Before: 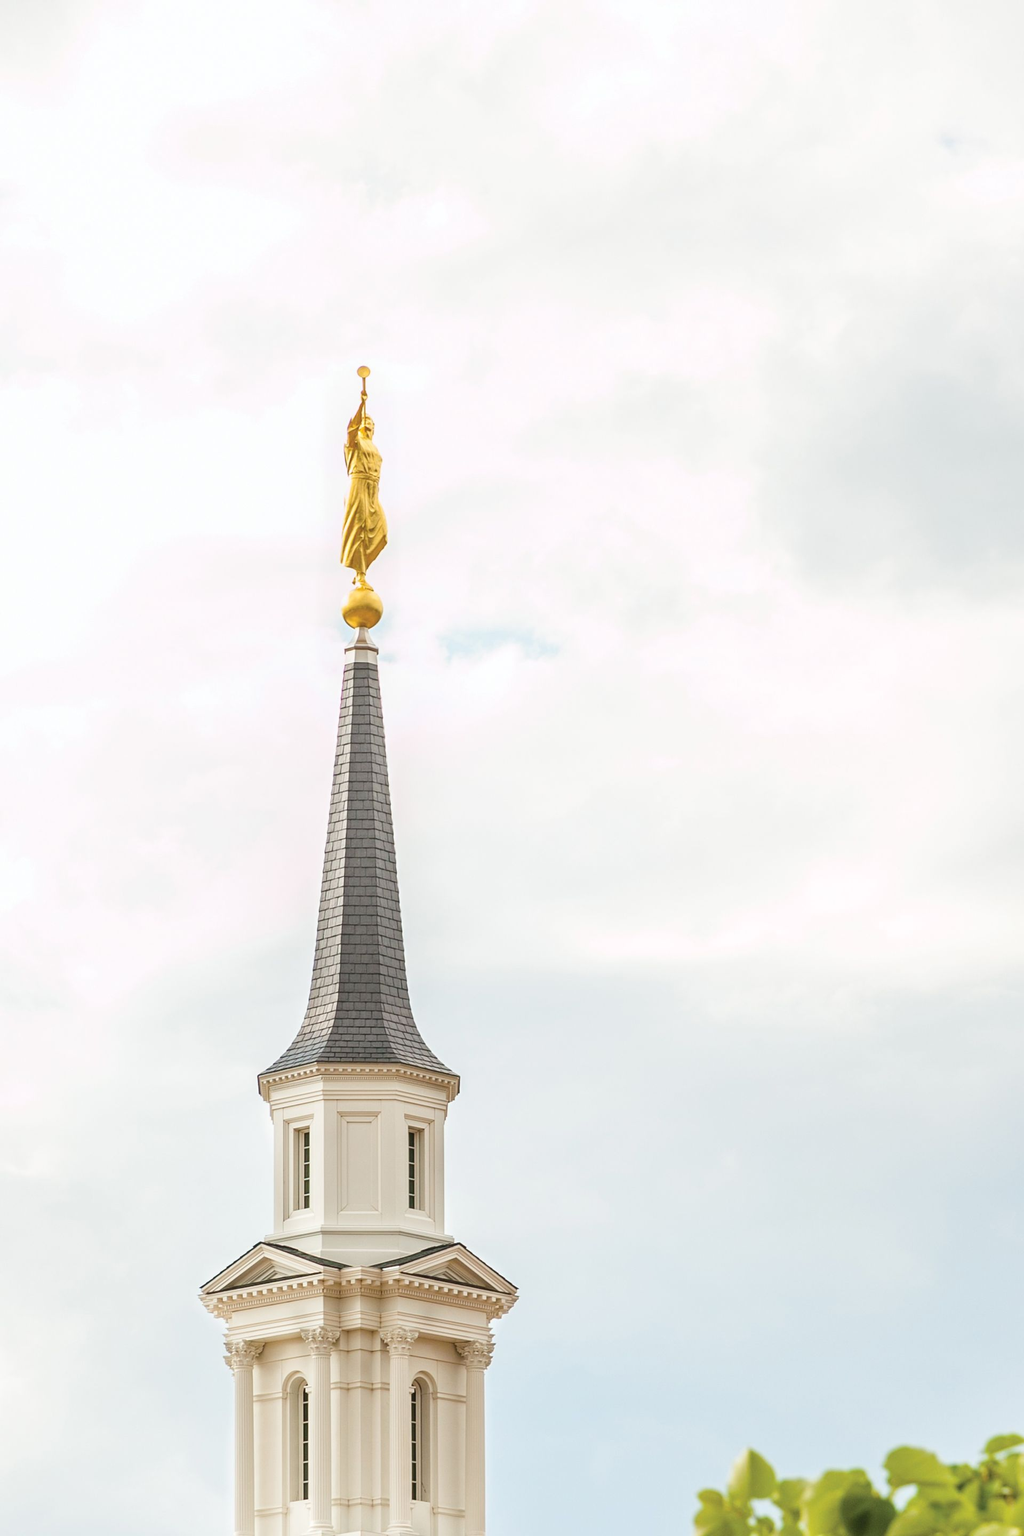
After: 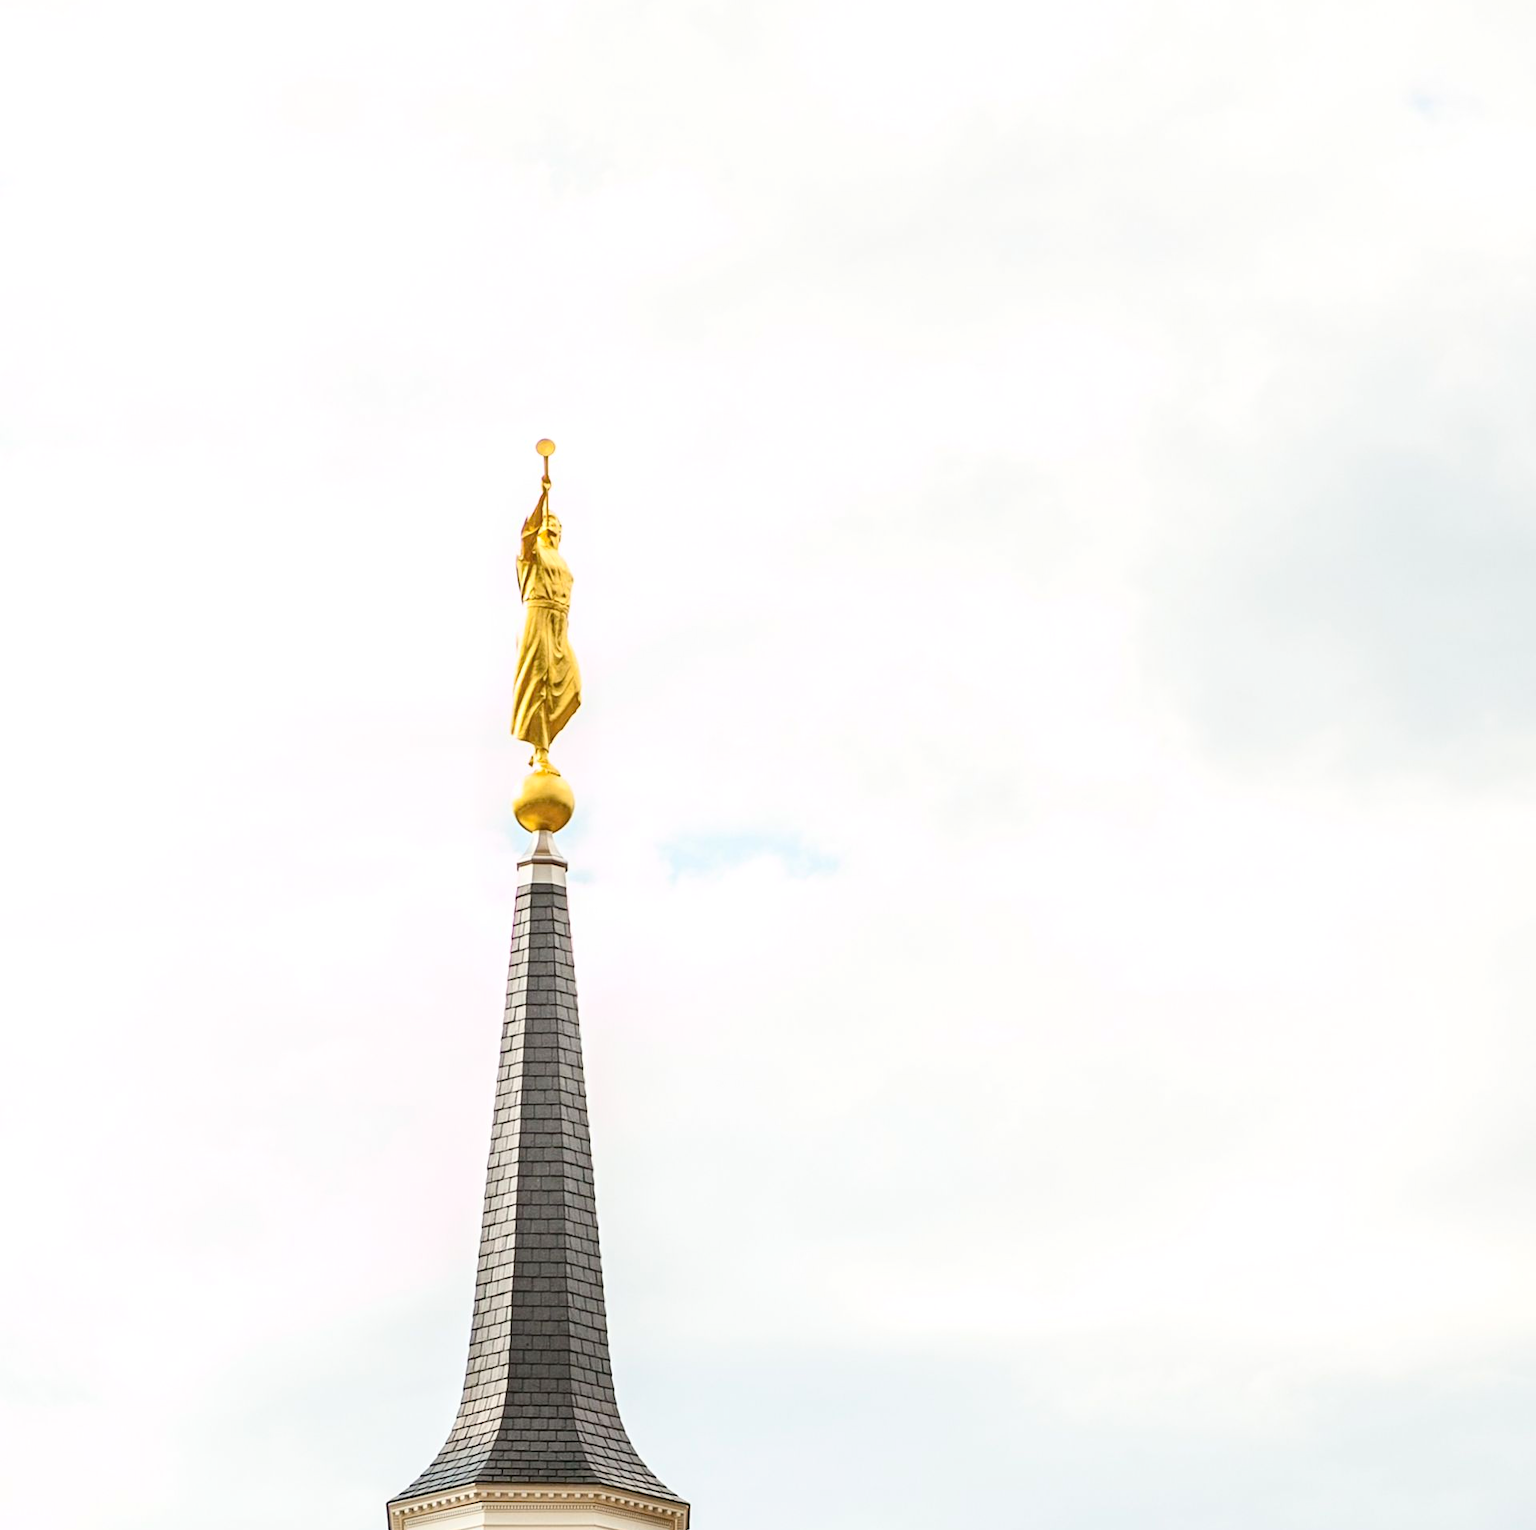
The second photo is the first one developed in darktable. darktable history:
contrast brightness saturation: contrast 0.204, brightness -0.113, saturation 0.102
exposure: exposure 0.079 EV, compensate highlight preservation false
crop and rotate: top 4.805%, bottom 28.759%
